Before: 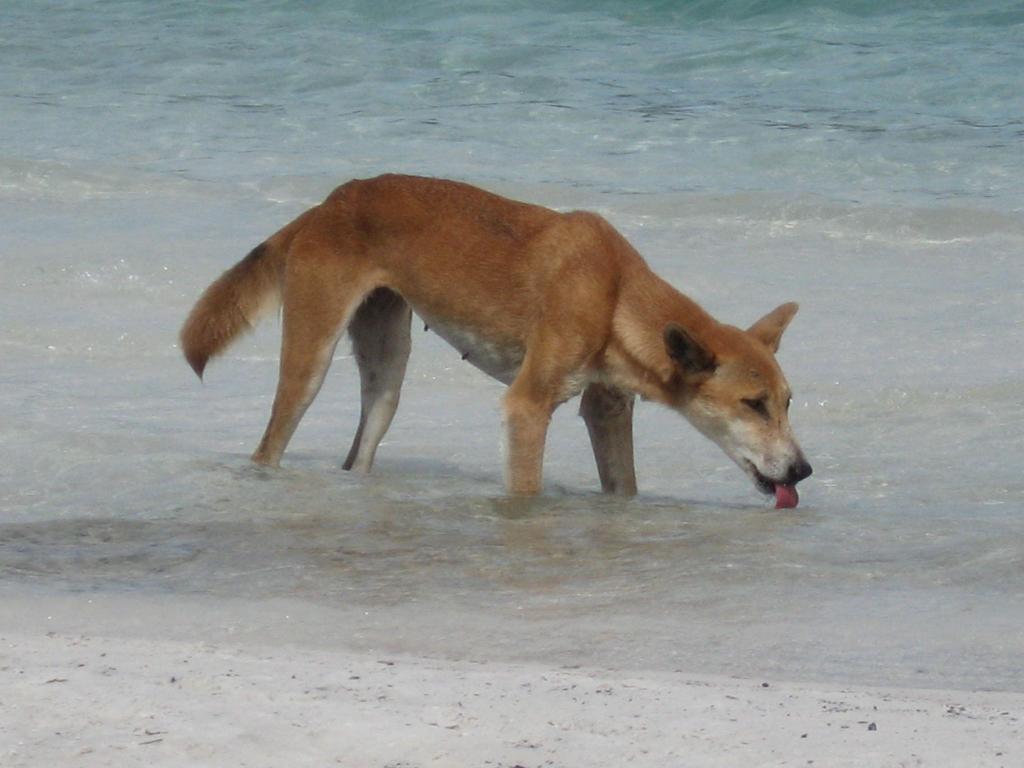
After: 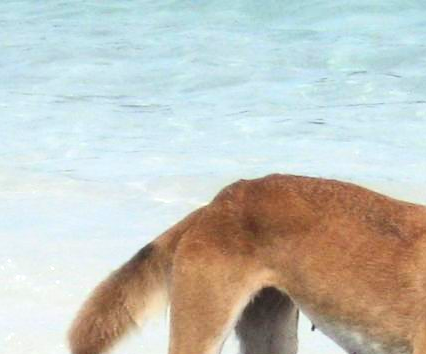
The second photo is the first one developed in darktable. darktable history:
crop and rotate: left 11.078%, top 0.11%, right 47.262%, bottom 53.767%
tone curve: curves: ch0 [(0, 0) (0.003, 0.01) (0.011, 0.015) (0.025, 0.023) (0.044, 0.038) (0.069, 0.058) (0.1, 0.093) (0.136, 0.134) (0.177, 0.176) (0.224, 0.221) (0.277, 0.282) (0.335, 0.36) (0.399, 0.438) (0.468, 0.54) (0.543, 0.632) (0.623, 0.724) (0.709, 0.814) (0.801, 0.885) (0.898, 0.947) (1, 1)], color space Lab, independent channels, preserve colors none
exposure: exposure 1 EV, compensate exposure bias true, compensate highlight preservation false
